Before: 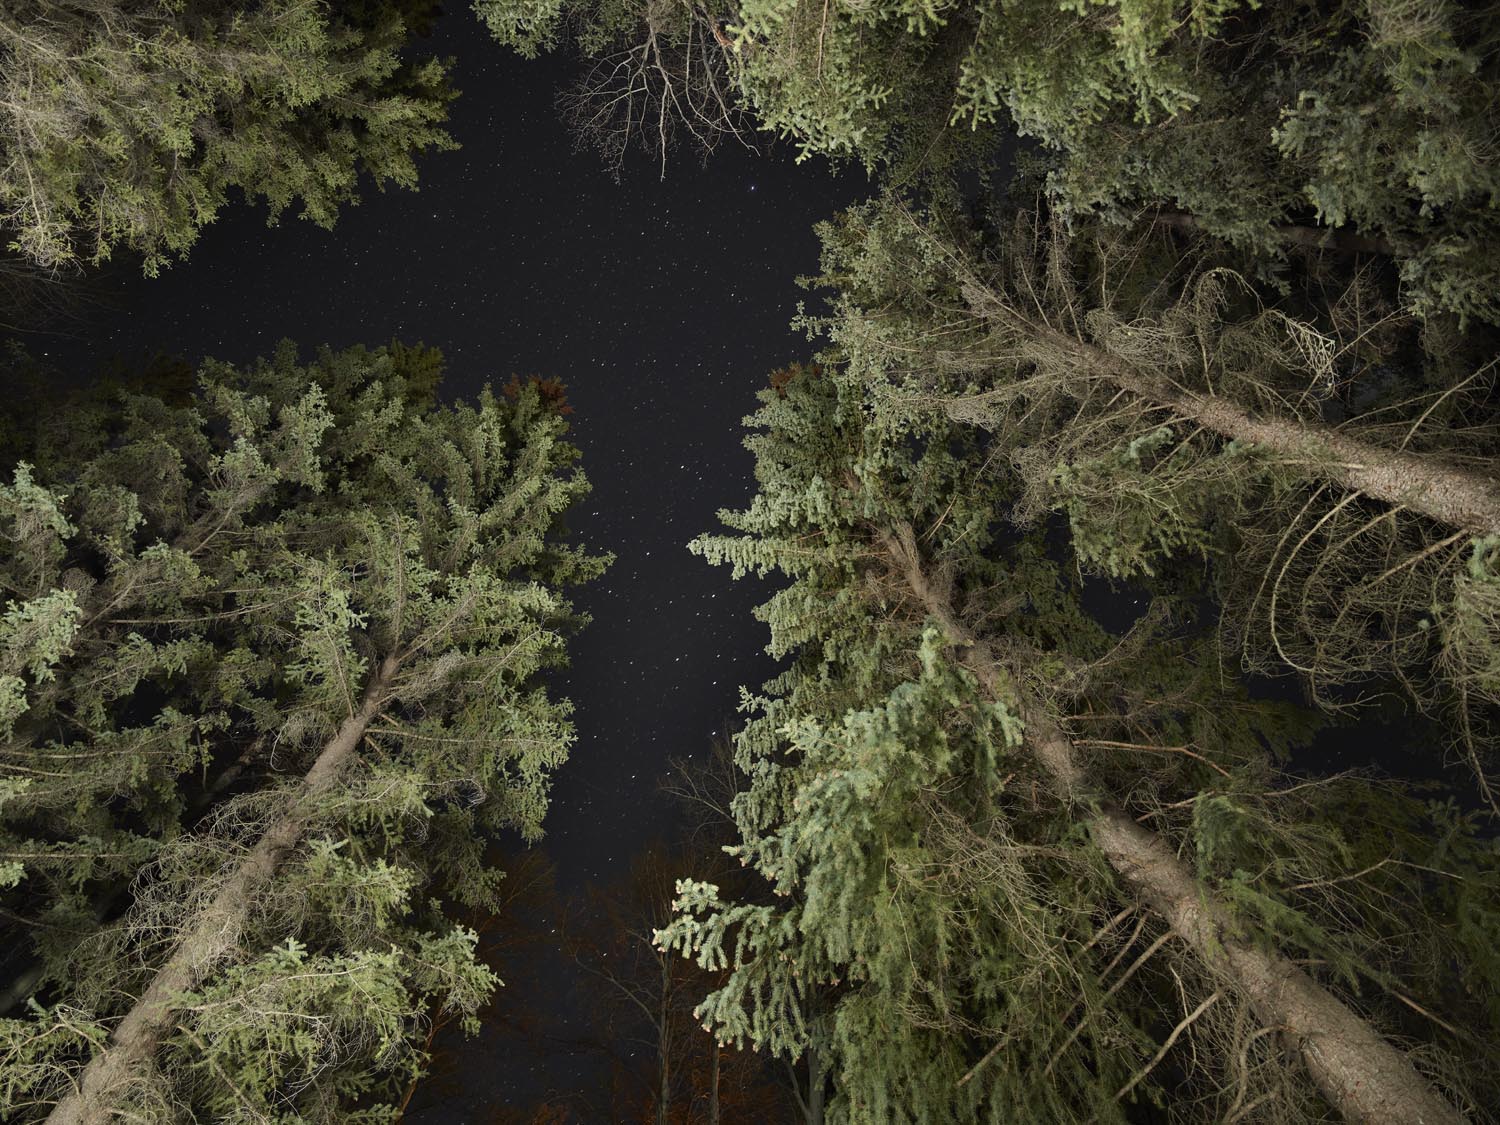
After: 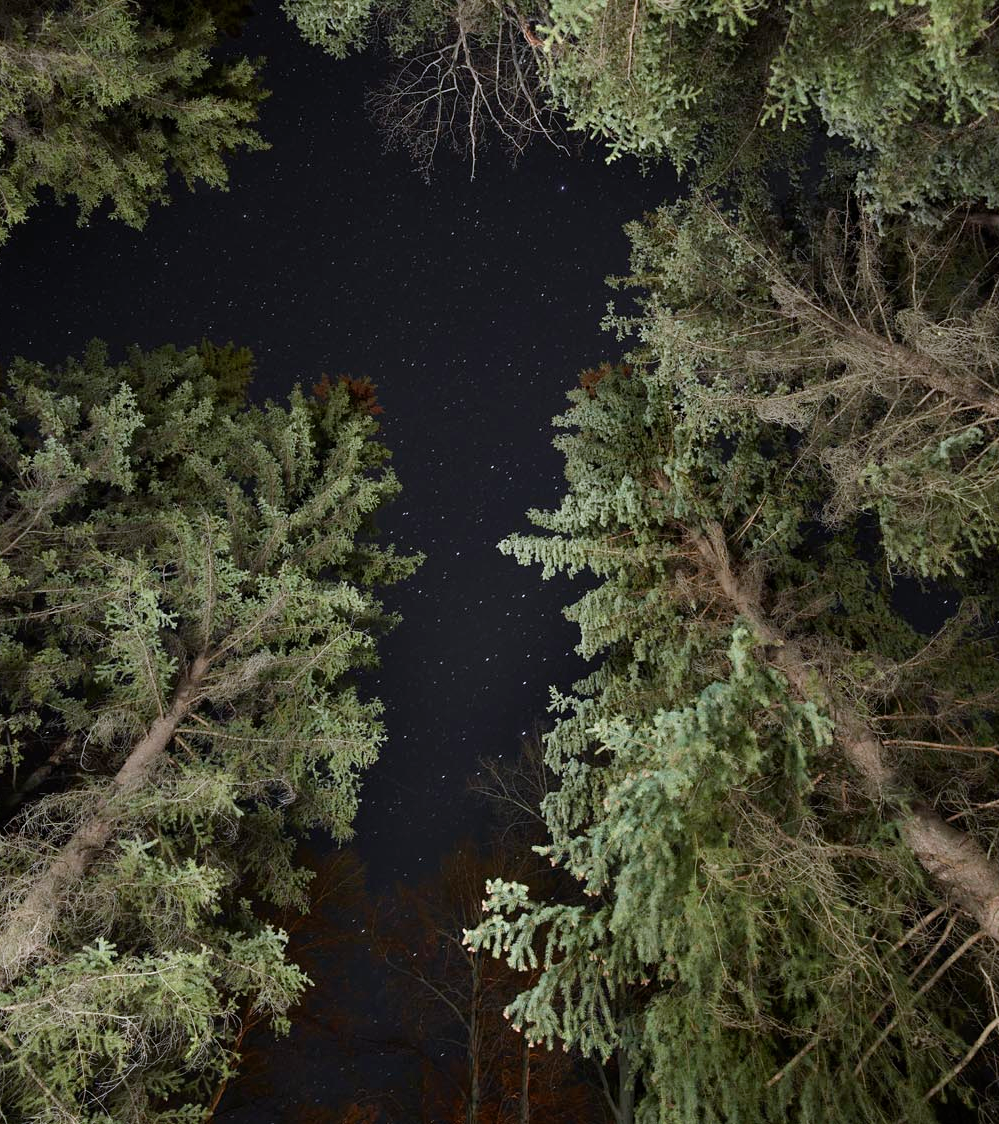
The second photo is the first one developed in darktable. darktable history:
crop and rotate: left 12.673%, right 20.66%
color calibration: illuminant as shot in camera, x 0.358, y 0.373, temperature 4628.91 K
